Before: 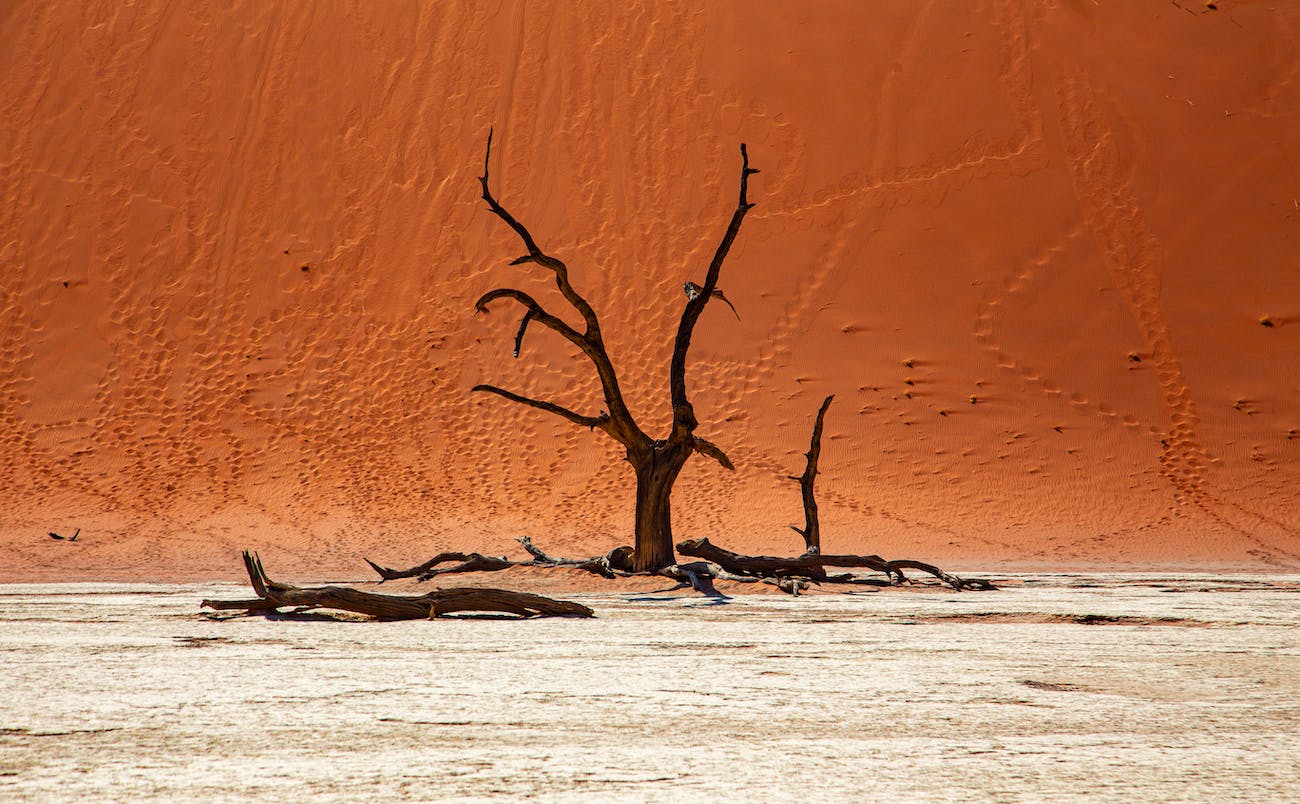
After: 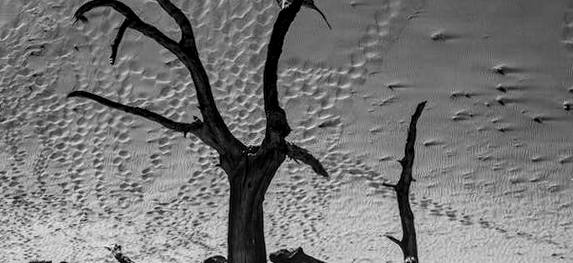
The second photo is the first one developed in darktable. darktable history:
contrast brightness saturation: contrast 0.18, saturation 0.3
color zones: curves: ch1 [(0, 0.292) (0.001, 0.292) (0.2, 0.264) (0.4, 0.248) (0.6, 0.248) (0.8, 0.264) (0.999, 0.292) (1, 0.292)]
rotate and perspective: rotation 0.128°, lens shift (vertical) -0.181, lens shift (horizontal) -0.044, shear 0.001, automatic cropping off
crop: left 31.751%, top 32.172%, right 27.8%, bottom 35.83%
monochrome: on, module defaults
color balance rgb: linear chroma grading › global chroma 9%, perceptual saturation grading › global saturation 36%, perceptual brilliance grading › global brilliance 15%, perceptual brilliance grading › shadows -35%, global vibrance 15%
local contrast: on, module defaults
